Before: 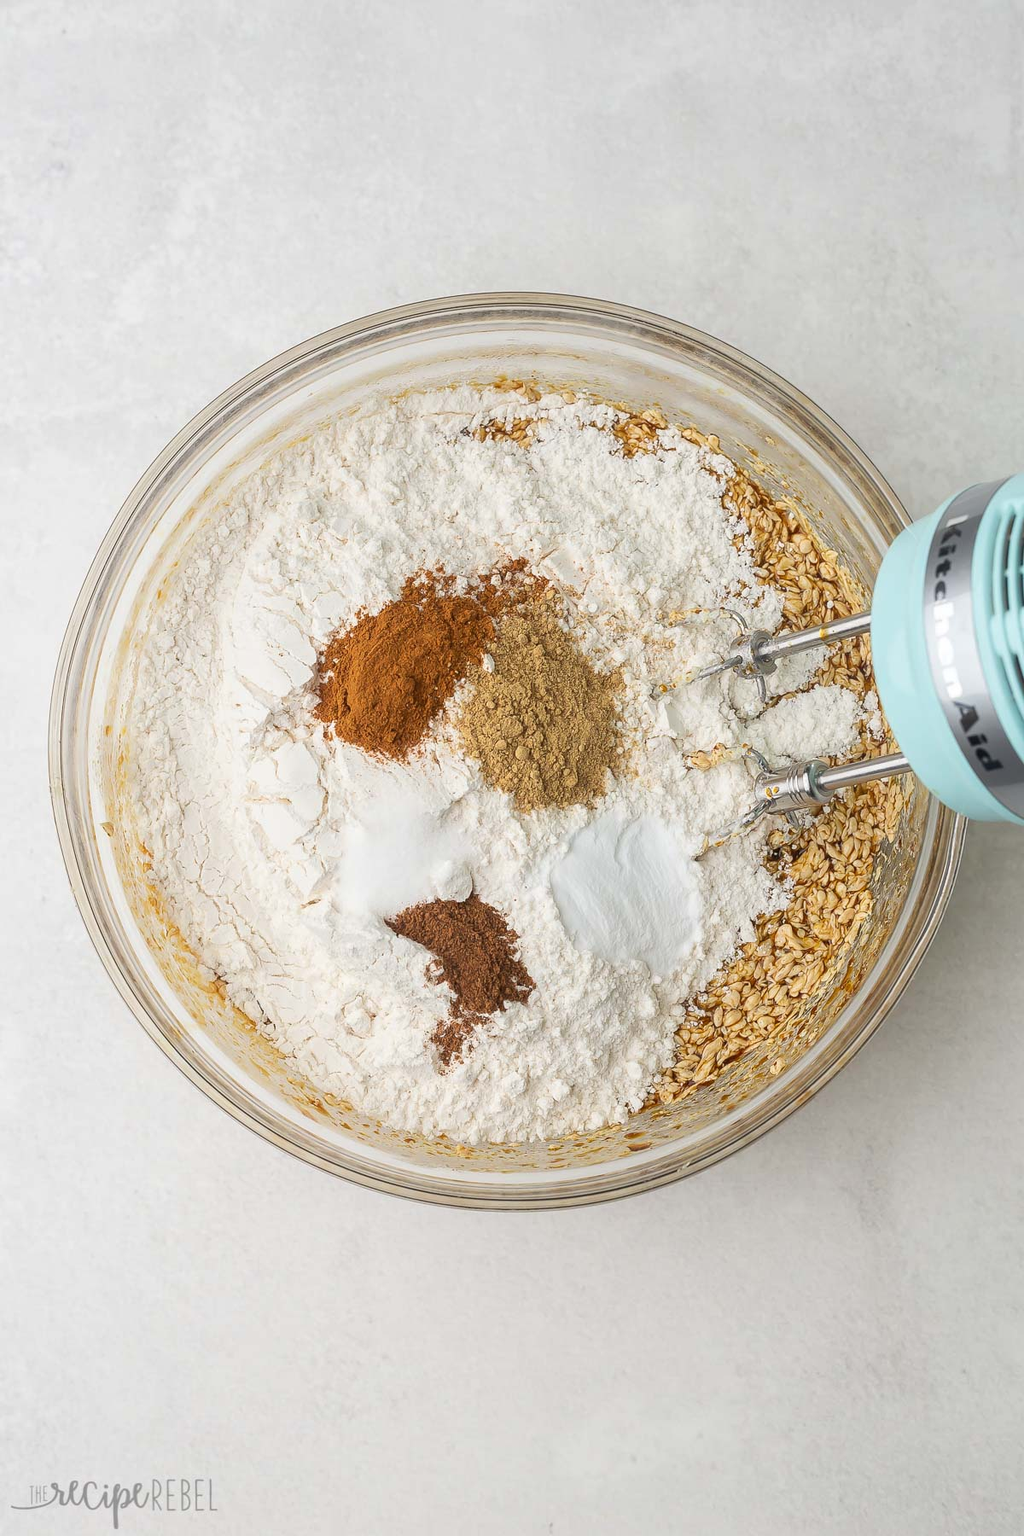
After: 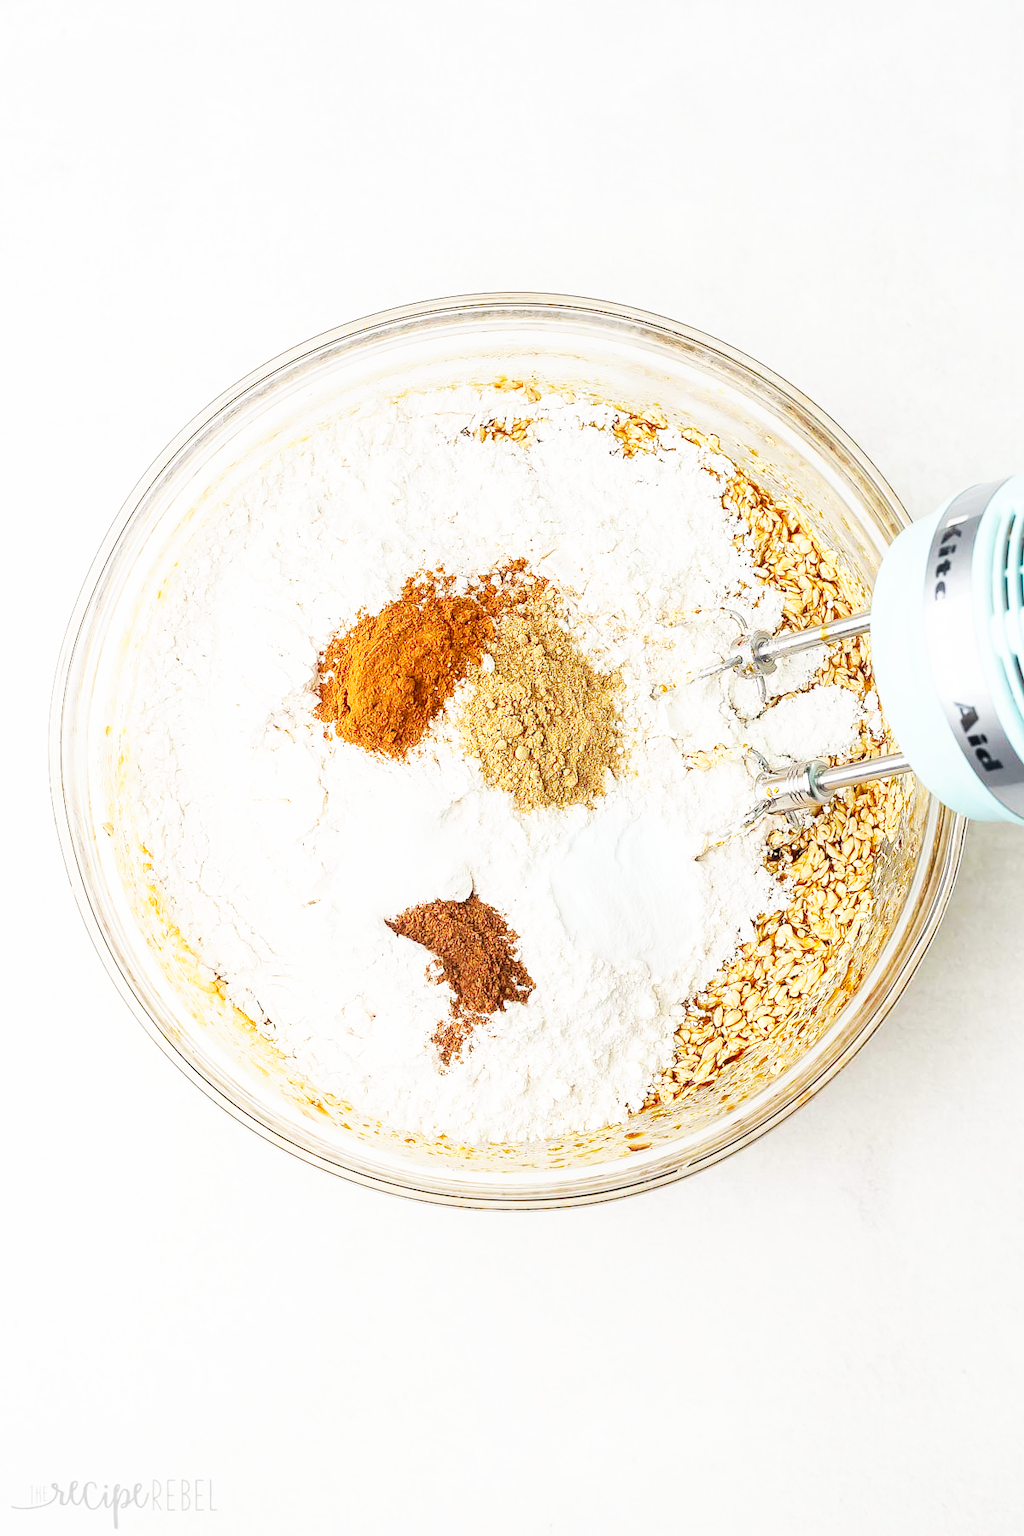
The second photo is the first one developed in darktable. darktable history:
contrast equalizer: octaves 7, y [[0.5, 0.5, 0.472, 0.5, 0.5, 0.5], [0.5 ×6], [0.5 ×6], [0 ×6], [0 ×6]]
base curve: curves: ch0 [(0, 0) (0.007, 0.004) (0.027, 0.03) (0.046, 0.07) (0.207, 0.54) (0.442, 0.872) (0.673, 0.972) (1, 1)], preserve colors none
